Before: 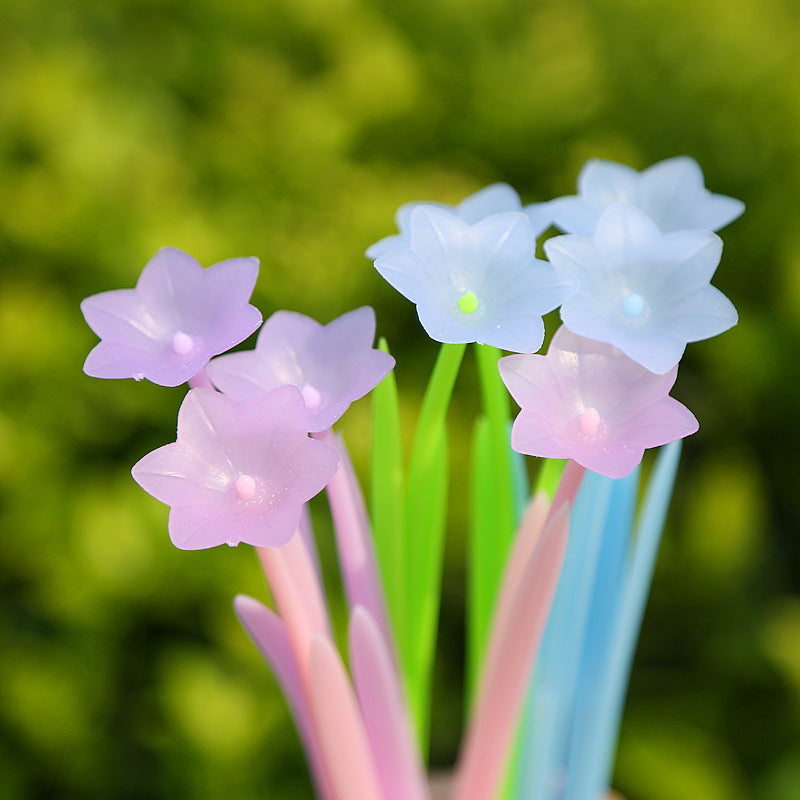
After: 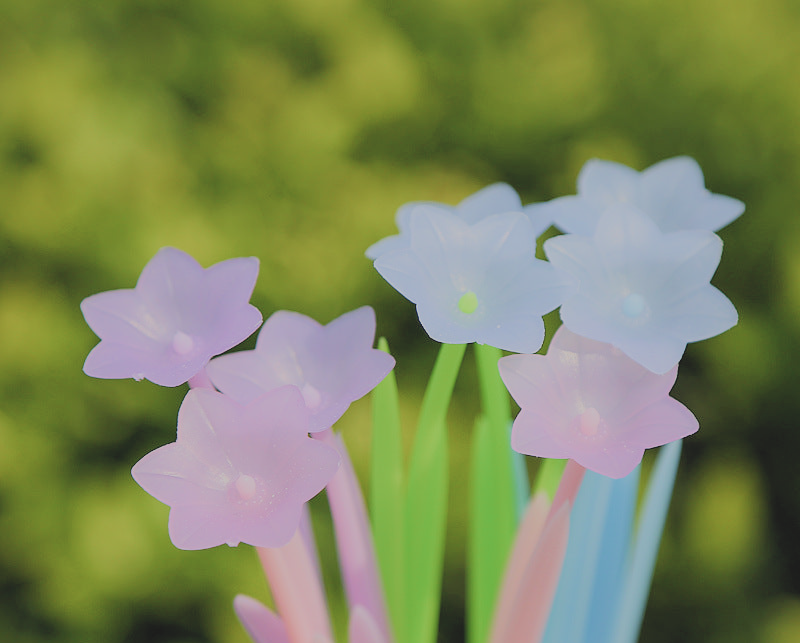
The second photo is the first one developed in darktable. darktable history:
contrast brightness saturation: contrast -0.144, brightness 0.048, saturation -0.124
crop: bottom 19.564%
filmic rgb: black relative exposure -7.21 EV, white relative exposure 5.37 EV, hardness 3.02, color science v5 (2021), contrast in shadows safe, contrast in highlights safe
